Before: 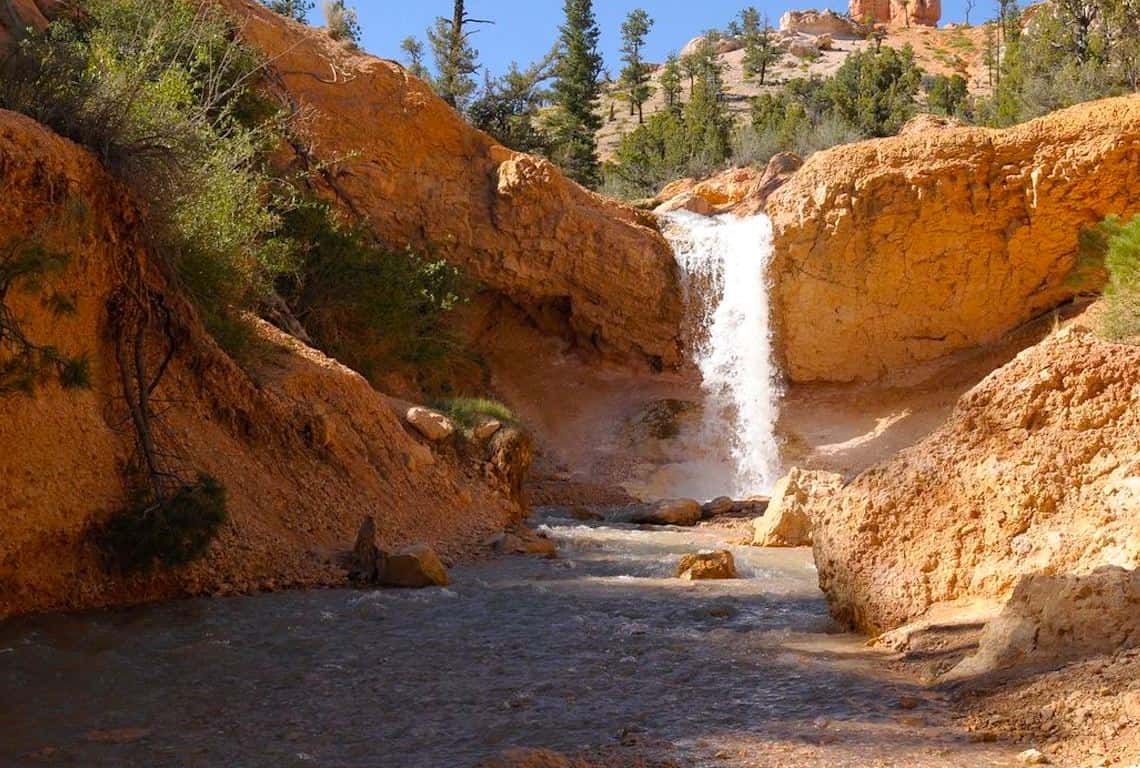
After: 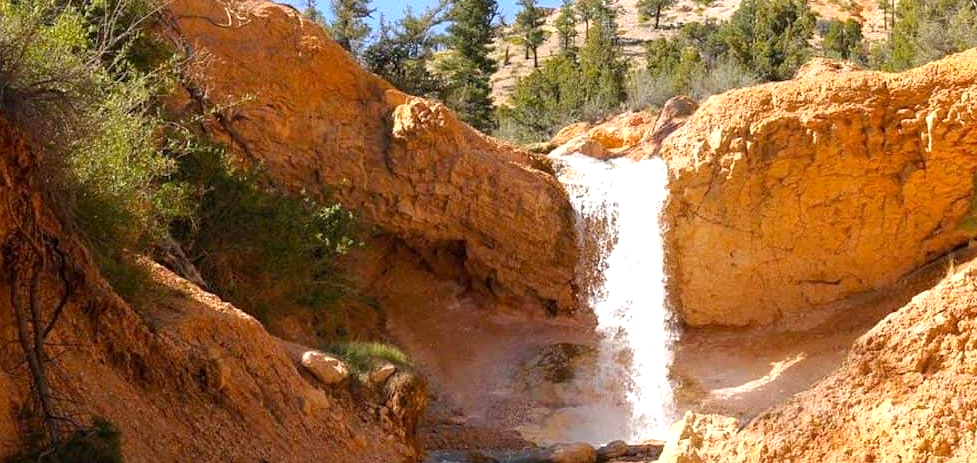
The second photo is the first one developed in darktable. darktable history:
crop and rotate: left 9.237%, top 7.317%, right 5.05%, bottom 32.317%
exposure: black level correction 0.001, exposure 0.499 EV, compensate highlight preservation false
